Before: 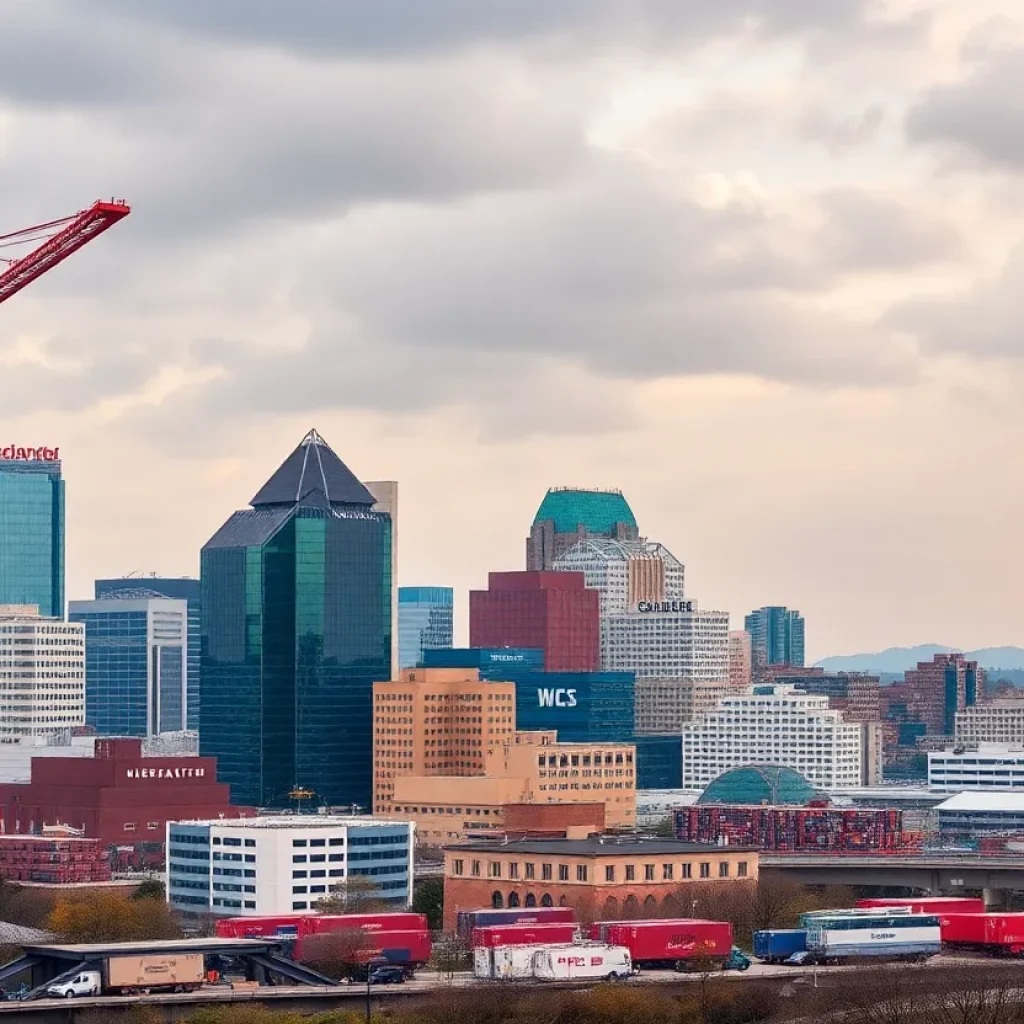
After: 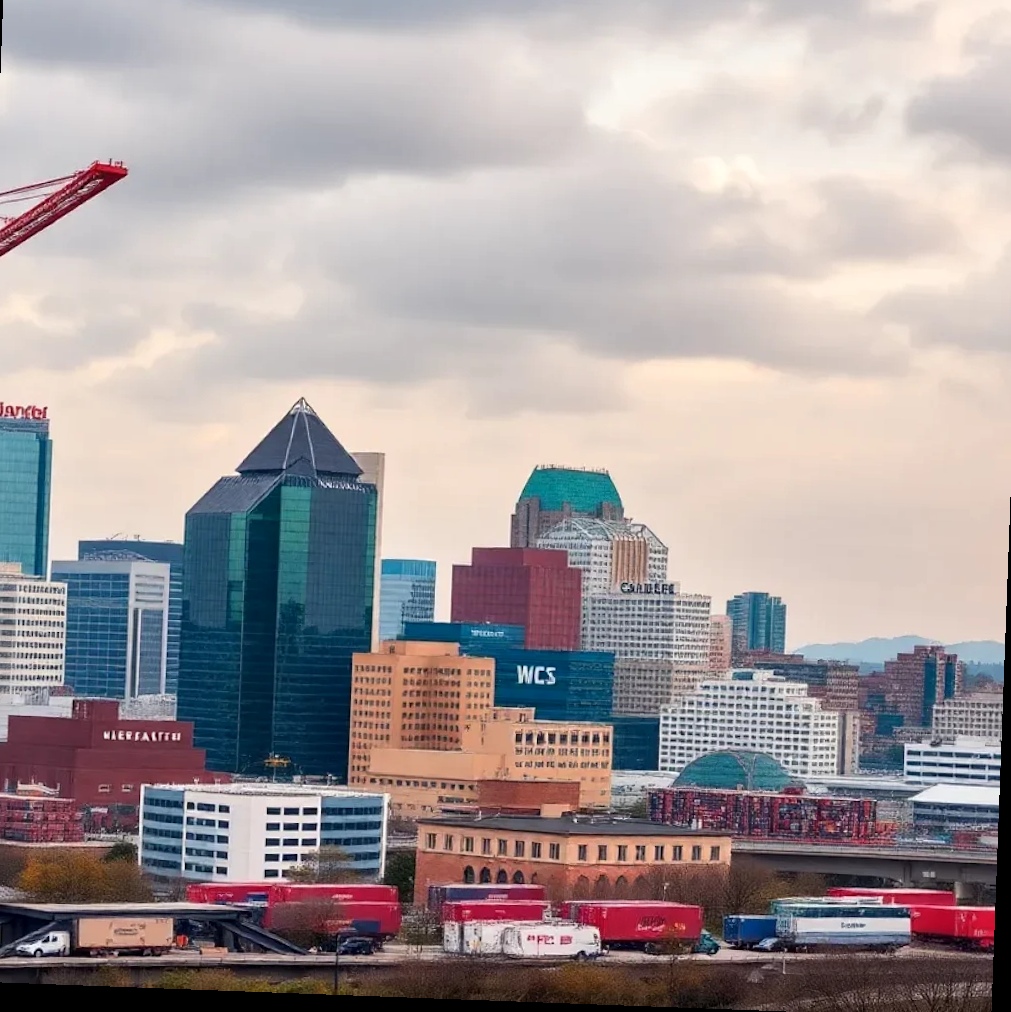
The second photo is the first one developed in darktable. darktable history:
crop and rotate: angle -2.12°, left 3.108%, top 4.021%, right 1.571%, bottom 0.52%
local contrast: mode bilateral grid, contrast 20, coarseness 50, detail 119%, midtone range 0.2
